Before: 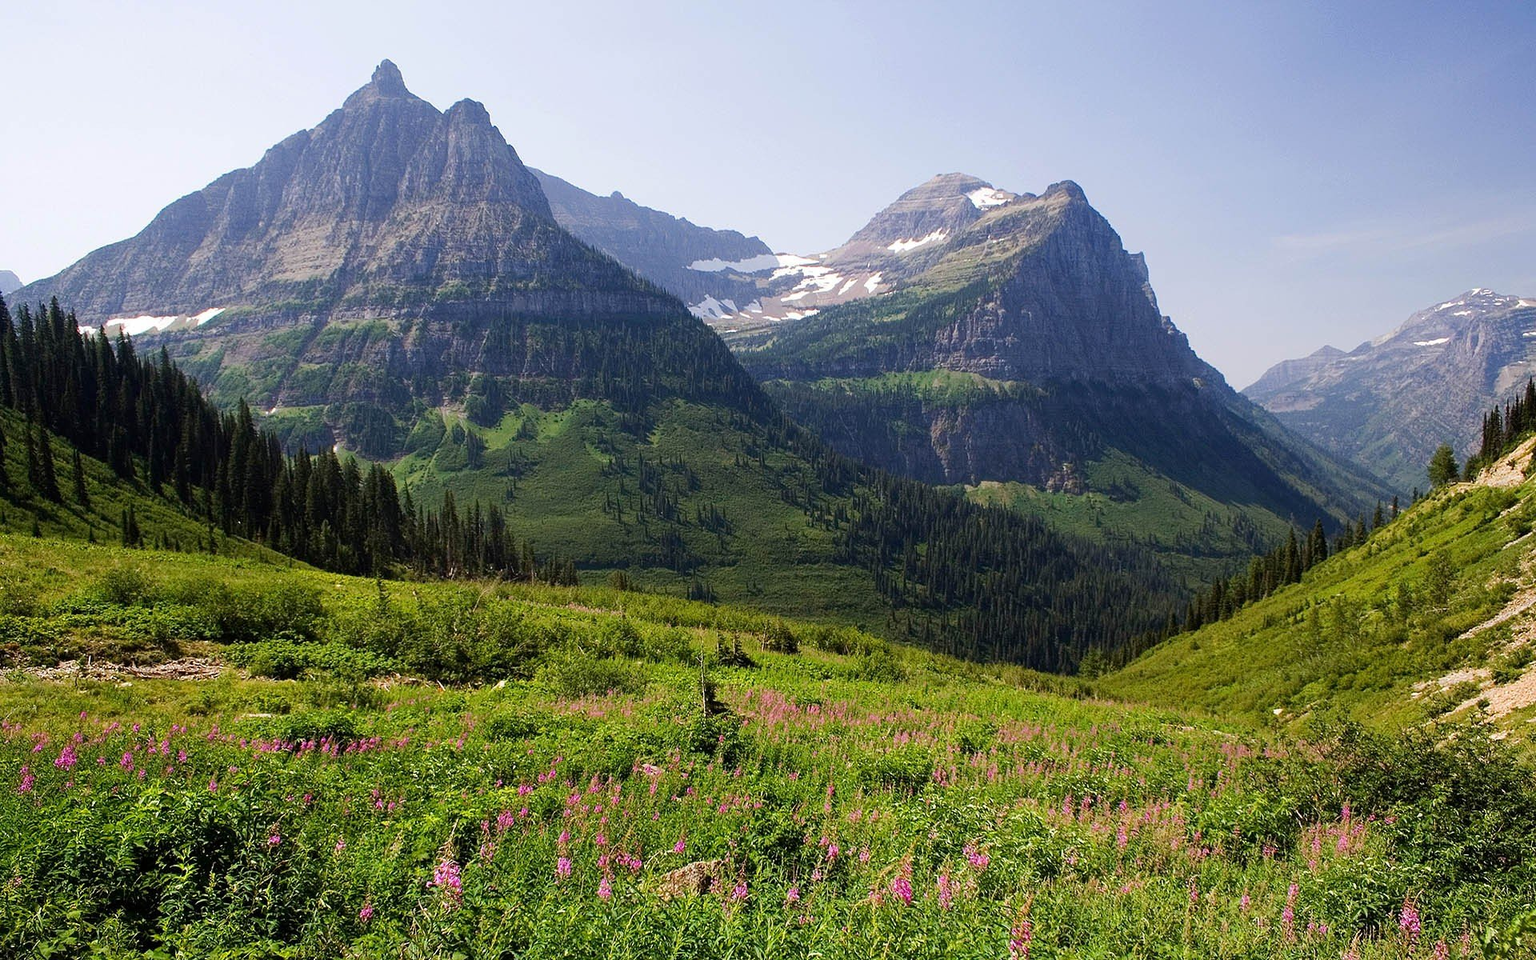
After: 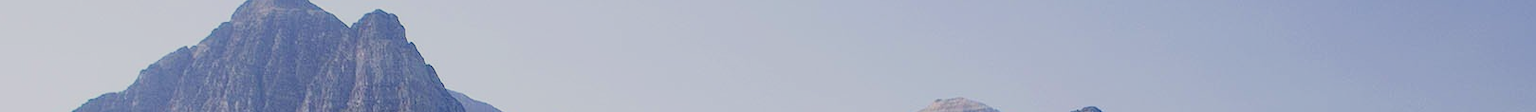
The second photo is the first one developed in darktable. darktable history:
crop and rotate: left 9.644%, top 9.491%, right 6.021%, bottom 80.509%
filmic rgb: black relative exposure -13 EV, threshold 3 EV, target white luminance 85%, hardness 6.3, latitude 42.11%, contrast 0.858, shadows ↔ highlights balance 8.63%, color science v4 (2020), enable highlight reconstruction true
